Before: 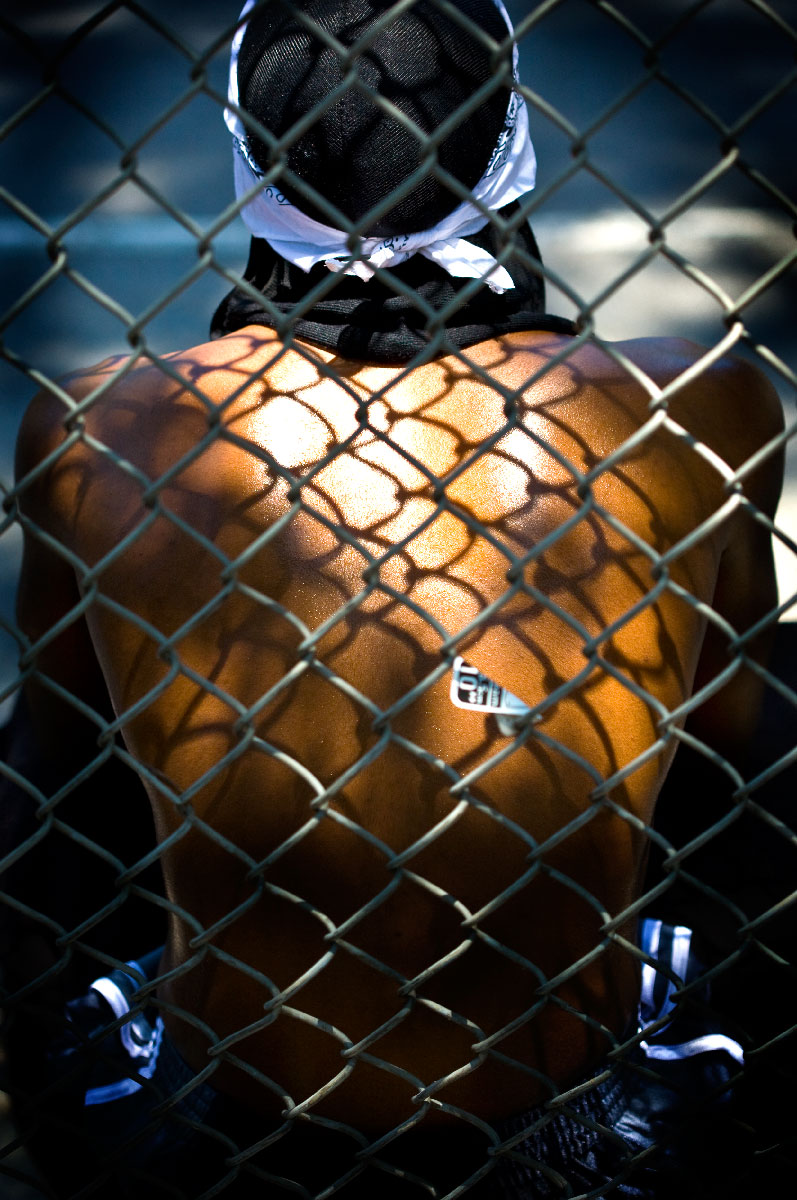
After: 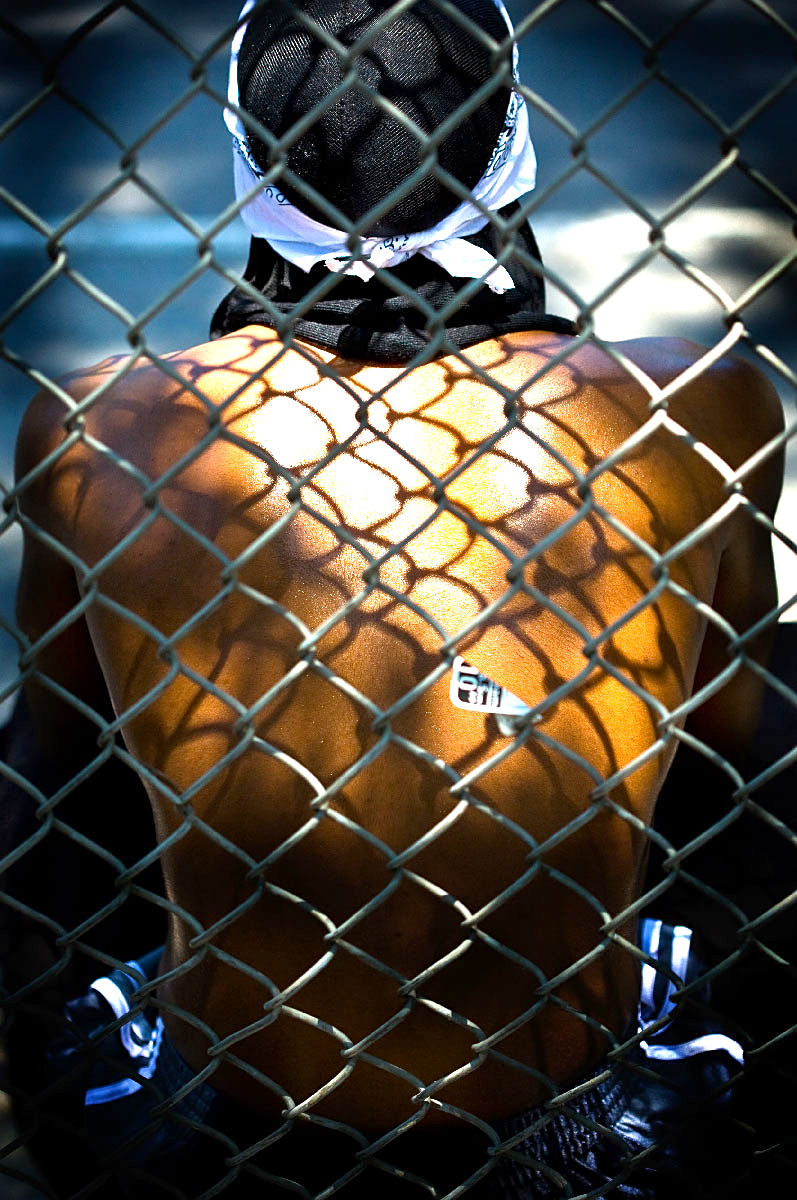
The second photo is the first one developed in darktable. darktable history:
sharpen: radius 1.864, amount 0.398, threshold 1.271
exposure: exposure 0.95 EV, compensate highlight preservation false
